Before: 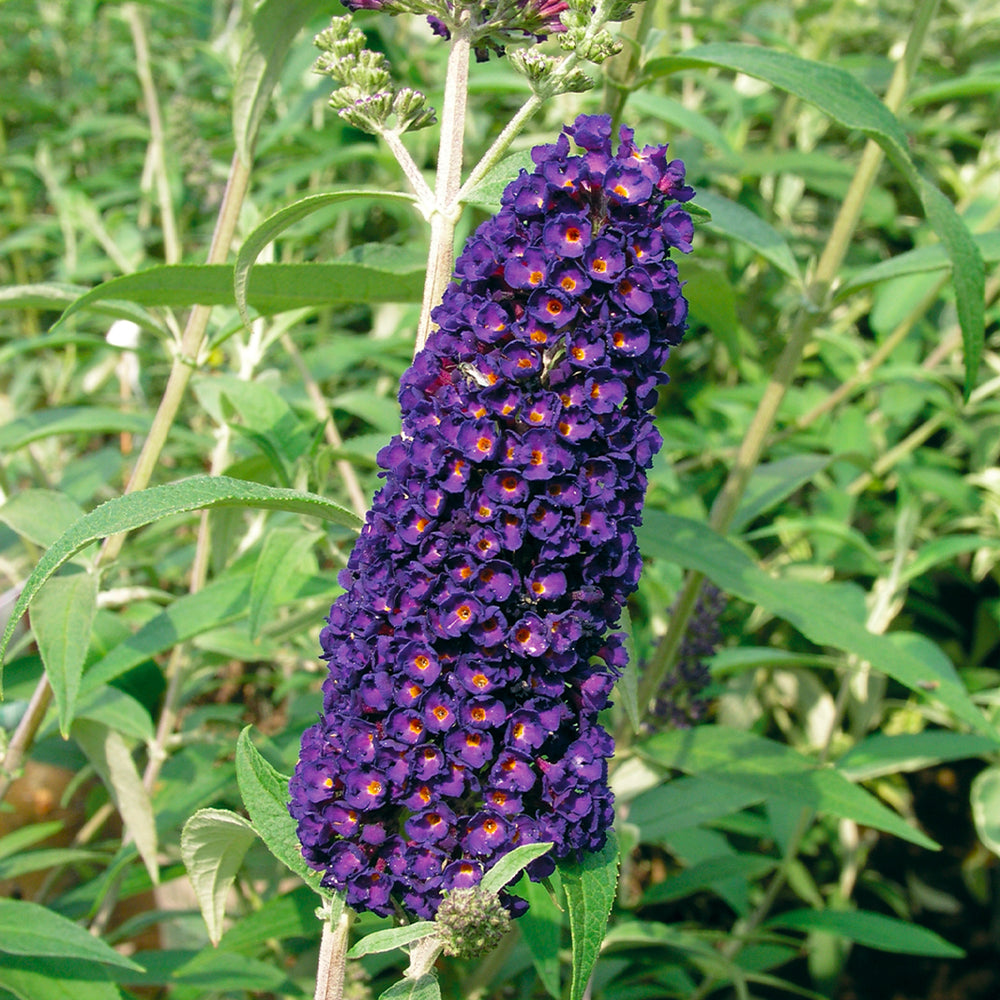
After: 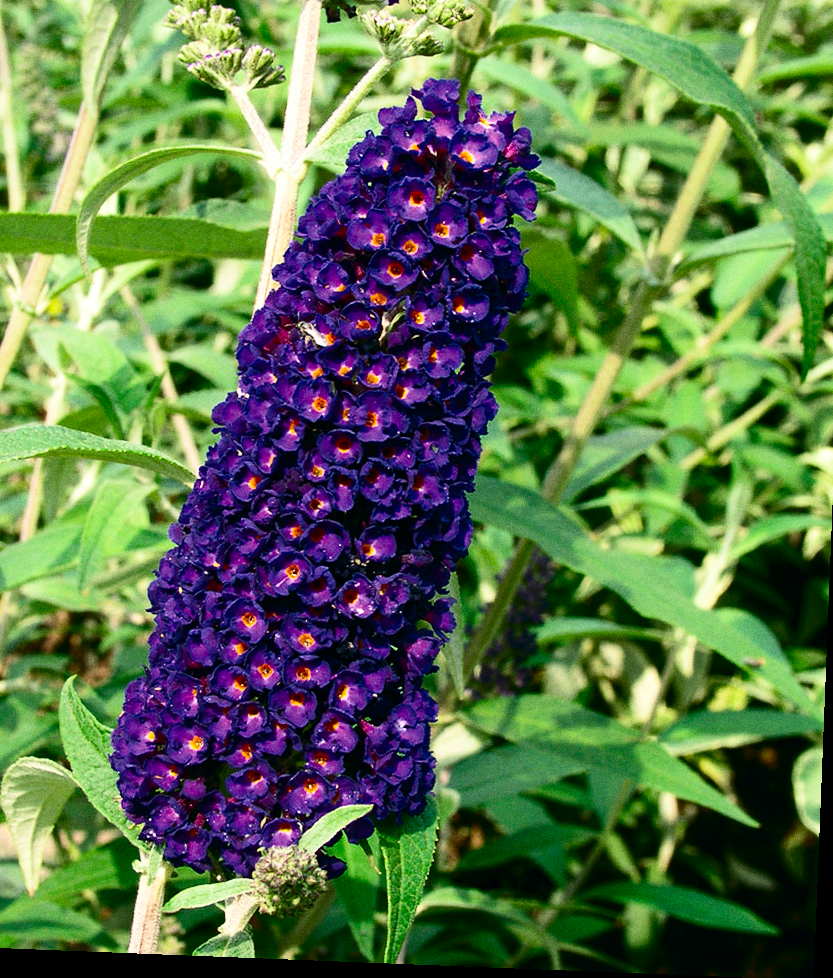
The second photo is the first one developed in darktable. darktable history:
crop and rotate: left 17.959%, top 5.771%, right 1.742%
grain: coarseness 0.09 ISO
rotate and perspective: rotation 2.27°, automatic cropping off
contrast brightness saturation: contrast 0.32, brightness -0.08, saturation 0.17
tone equalizer: on, module defaults
